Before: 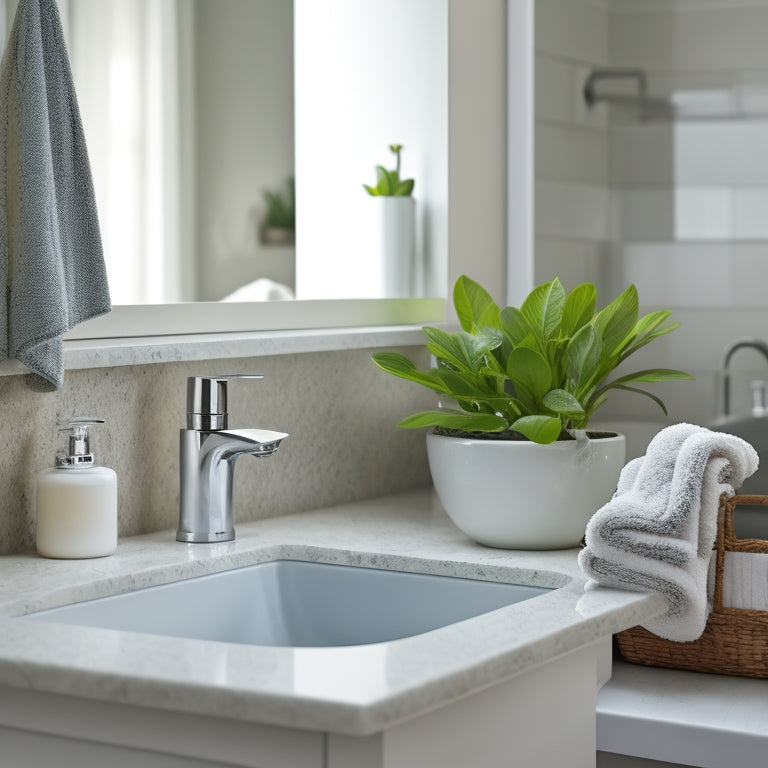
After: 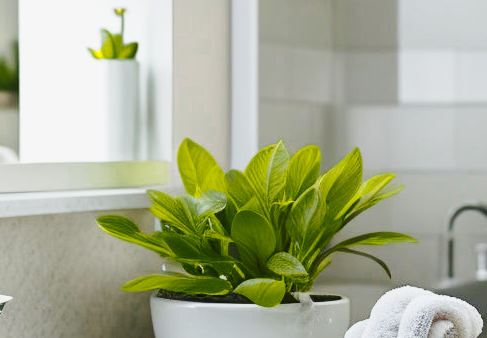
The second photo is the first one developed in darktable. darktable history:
color zones: curves: ch0 [(0.099, 0.624) (0.257, 0.596) (0.384, 0.376) (0.529, 0.492) (0.697, 0.564) (0.768, 0.532) (0.908, 0.644)]; ch1 [(0.112, 0.564) (0.254, 0.612) (0.432, 0.676) (0.592, 0.456) (0.743, 0.684) (0.888, 0.536)]; ch2 [(0.25, 0.5) (0.469, 0.36) (0.75, 0.5)]
tone curve: curves: ch0 [(0.003, 0.023) (0.071, 0.052) (0.236, 0.197) (0.466, 0.557) (0.644, 0.748) (0.803, 0.88) (0.994, 0.968)]; ch1 [(0, 0) (0.262, 0.227) (0.417, 0.386) (0.469, 0.467) (0.502, 0.498) (0.528, 0.53) (0.573, 0.57) (0.605, 0.621) (0.644, 0.671) (0.686, 0.728) (0.994, 0.987)]; ch2 [(0, 0) (0.262, 0.188) (0.385, 0.353) (0.427, 0.424) (0.495, 0.493) (0.515, 0.534) (0.547, 0.556) (0.589, 0.613) (0.644, 0.748) (1, 1)], preserve colors none
crop: left 36.027%, top 17.952%, right 0.486%, bottom 37.94%
